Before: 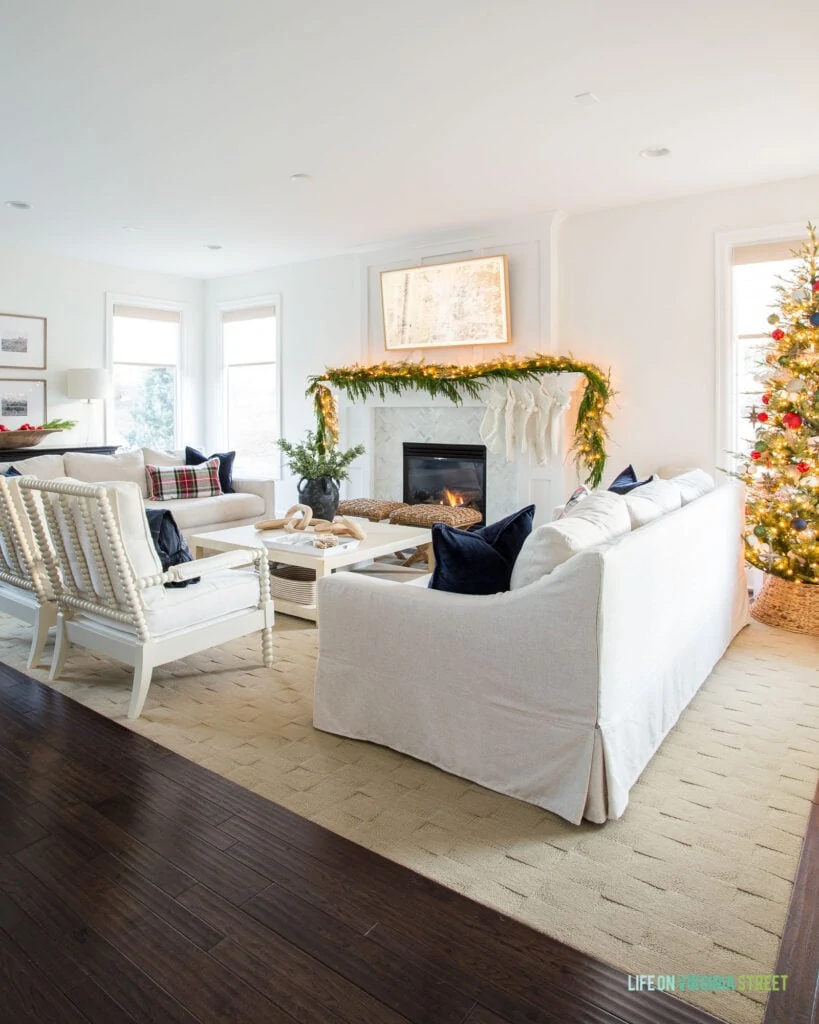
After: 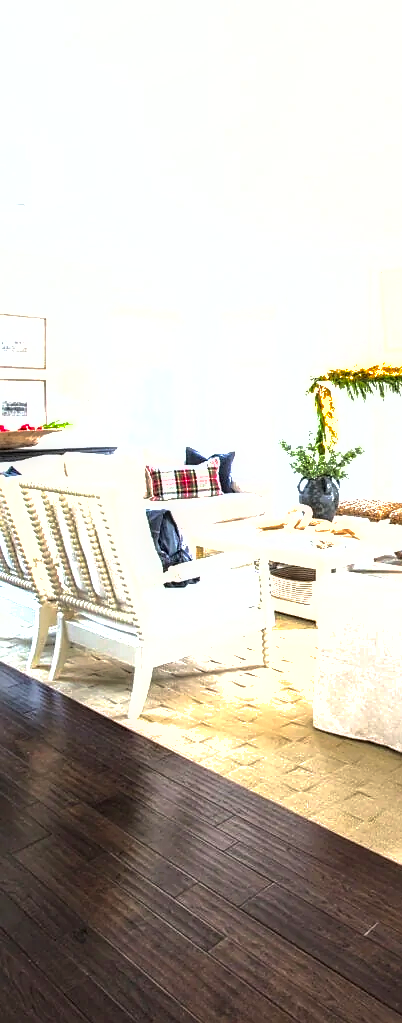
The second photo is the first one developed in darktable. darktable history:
sharpen: radius 1.443, amount 0.402, threshold 1.363
local contrast: on, module defaults
tone equalizer: -8 EV -0.776 EV, -7 EV -0.693 EV, -6 EV -0.566 EV, -5 EV -0.377 EV, -3 EV 0.368 EV, -2 EV 0.6 EV, -1 EV 0.698 EV, +0 EV 0.73 EV, edges refinement/feathering 500, mask exposure compensation -1.57 EV, preserve details no
crop and rotate: left 0.009%, top 0%, right 50.809%
shadows and highlights: shadows 29.97
exposure: exposure 1 EV, compensate highlight preservation false
color zones: curves: ch0 [(0.002, 0.589) (0.107, 0.484) (0.146, 0.249) (0.217, 0.352) (0.309, 0.525) (0.39, 0.404) (0.455, 0.169) (0.597, 0.055) (0.724, 0.212) (0.775, 0.691) (0.869, 0.571) (1, 0.587)]; ch1 [(0, 0) (0.143, 0) (0.286, 0) (0.429, 0) (0.571, 0) (0.714, 0) (0.857, 0)], mix -120.21%
